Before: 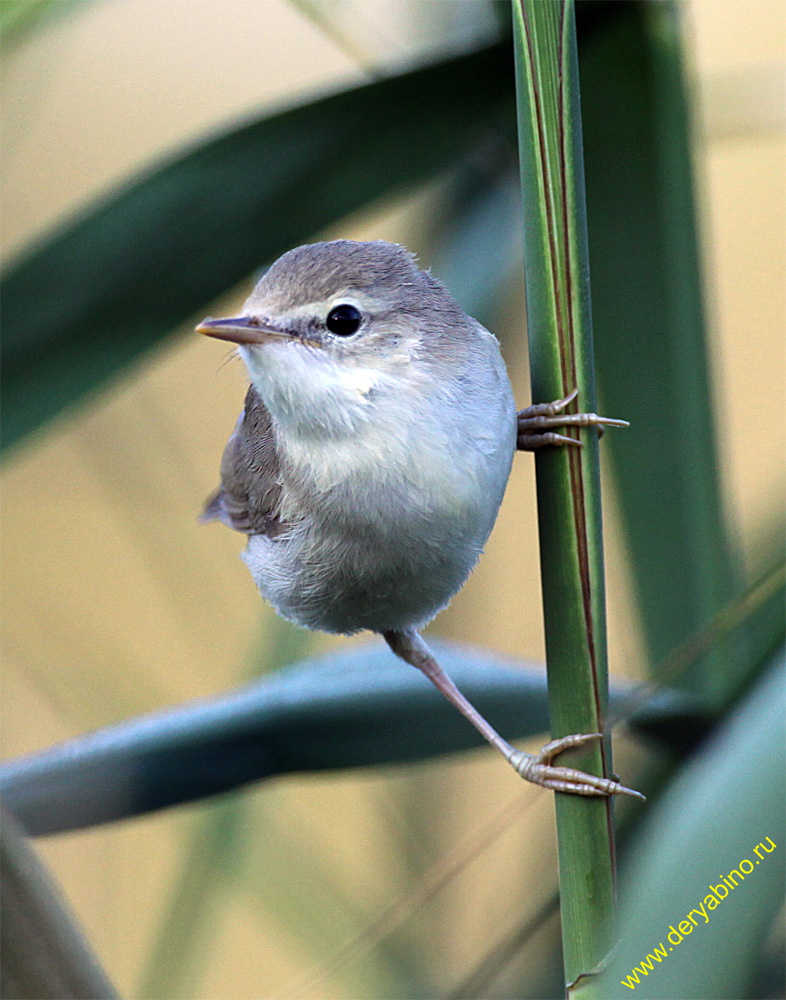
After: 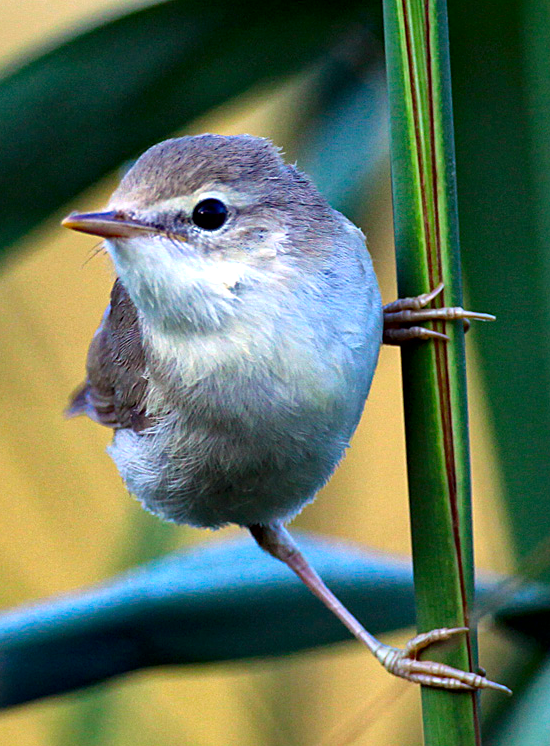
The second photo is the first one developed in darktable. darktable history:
contrast brightness saturation: saturation 0.52
local contrast: mode bilateral grid, contrast 19, coarseness 50, detail 157%, midtone range 0.2
haze removal: compatibility mode true, adaptive false
crop and rotate: left 17.093%, top 10.639%, right 12.884%, bottom 14.663%
